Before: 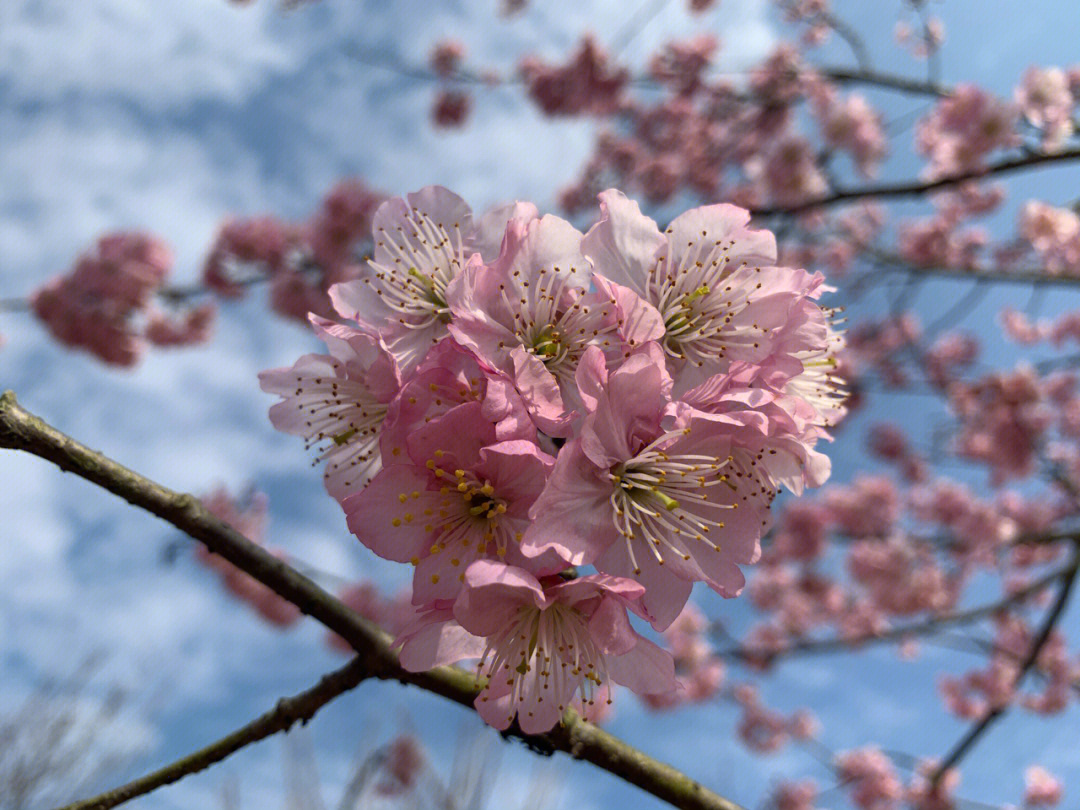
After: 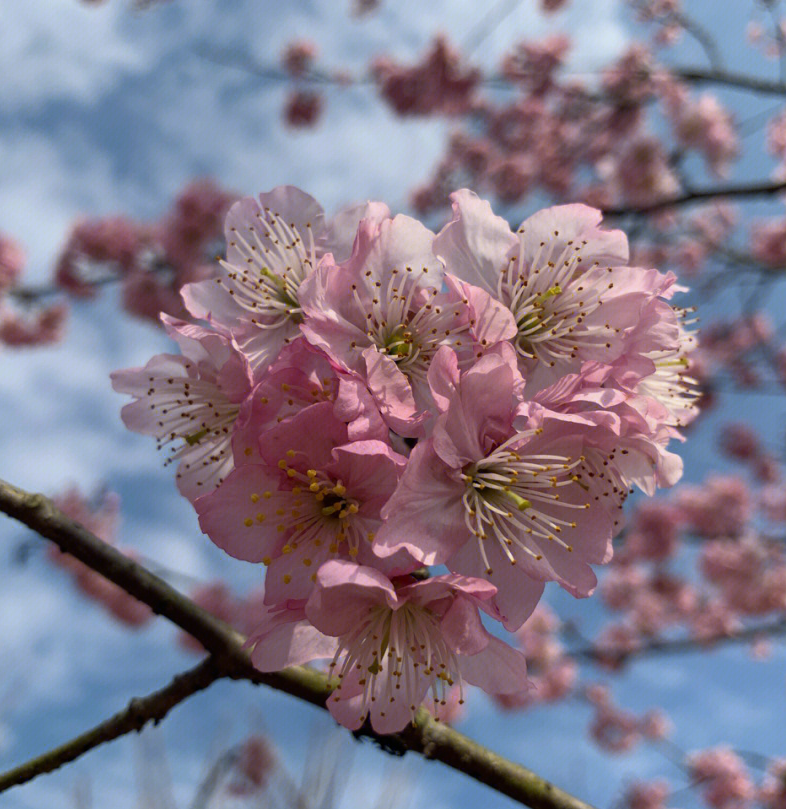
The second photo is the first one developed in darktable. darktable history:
exposure: exposure -0.158 EV, compensate highlight preservation false
crop: left 13.718%, right 13.495%
